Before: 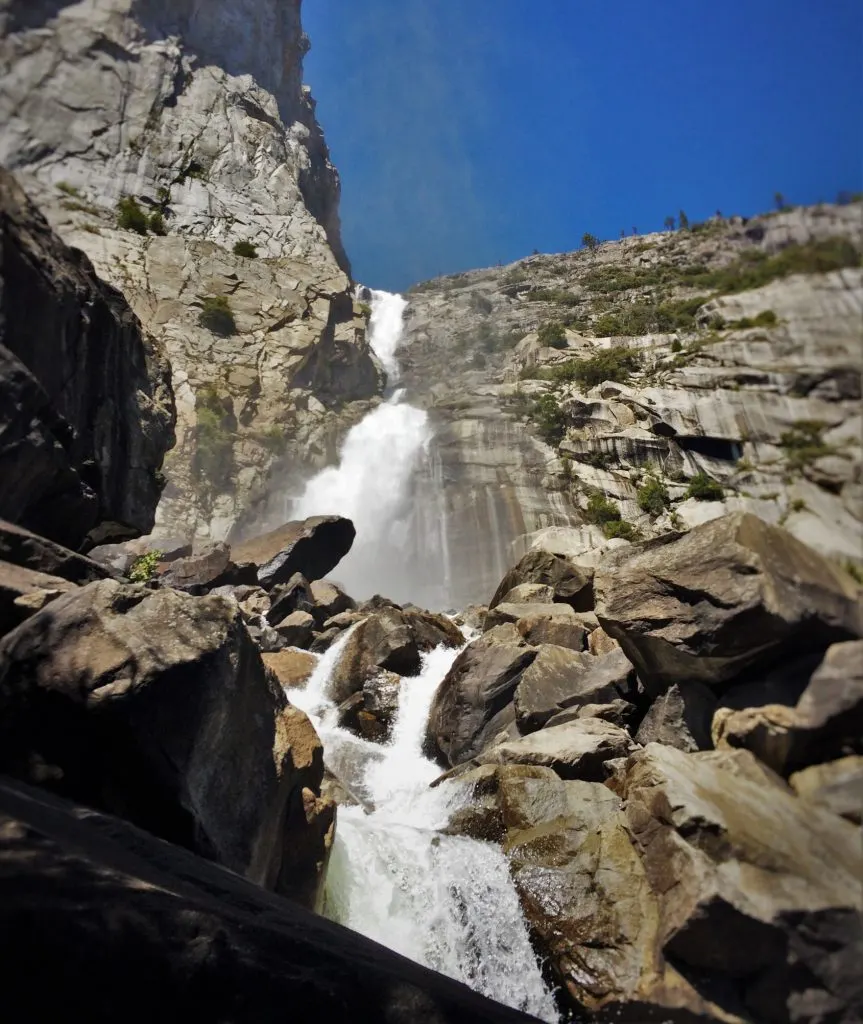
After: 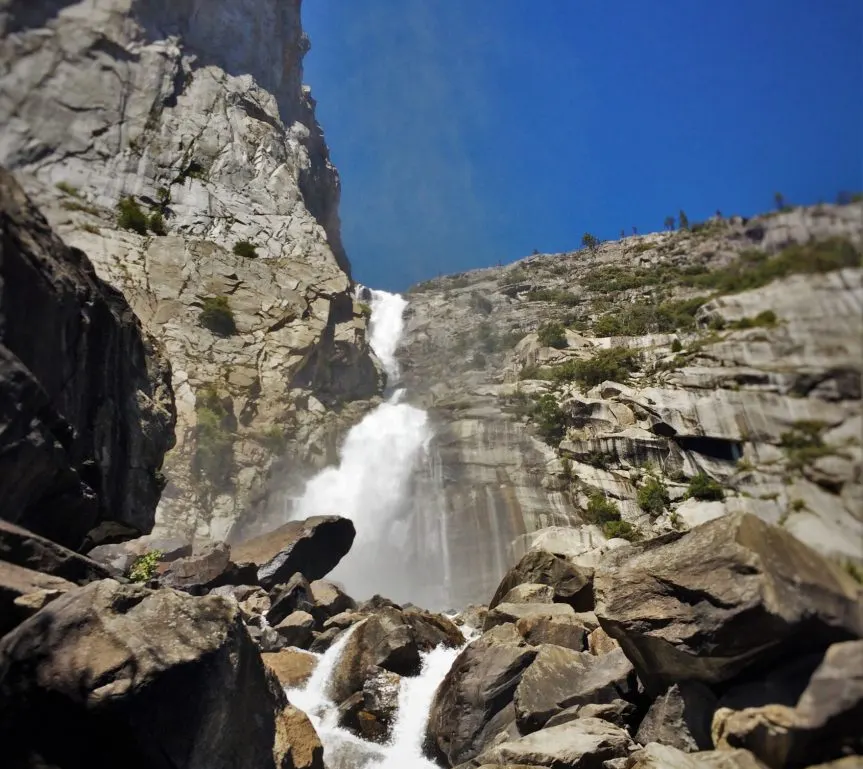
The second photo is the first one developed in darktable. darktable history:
crop: bottom 24.844%
